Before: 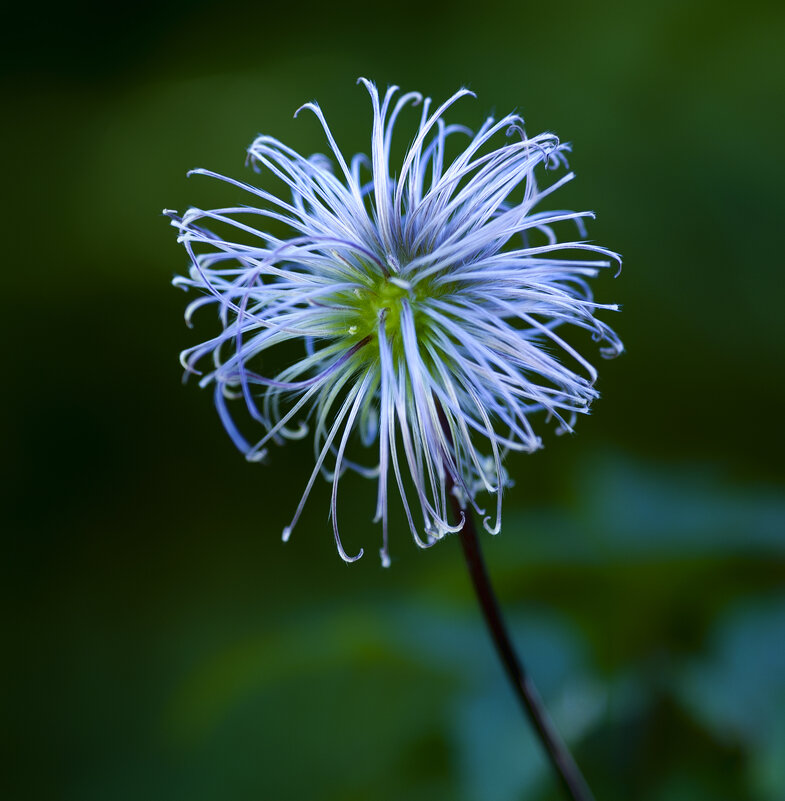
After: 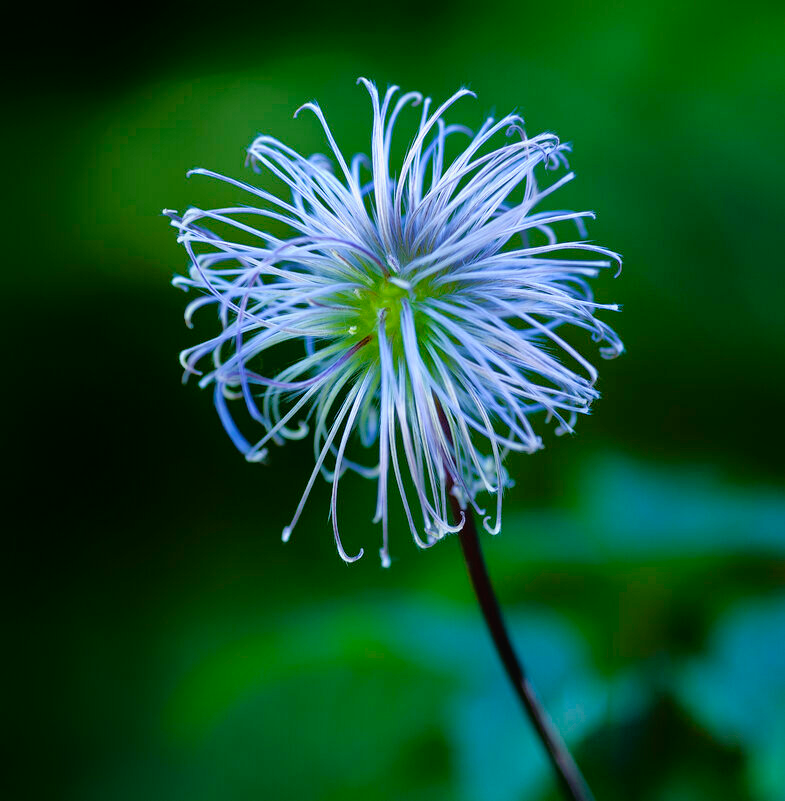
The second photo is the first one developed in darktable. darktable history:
tone equalizer: -7 EV 0.162 EV, -6 EV 0.595 EV, -5 EV 1.15 EV, -4 EV 1.35 EV, -3 EV 1.16 EV, -2 EV 0.6 EV, -1 EV 0.149 EV
contrast equalizer: octaves 7, y [[0.439, 0.44, 0.442, 0.457, 0.493, 0.498], [0.5 ×6], [0.5 ×6], [0 ×6], [0 ×6]], mix 0.217
